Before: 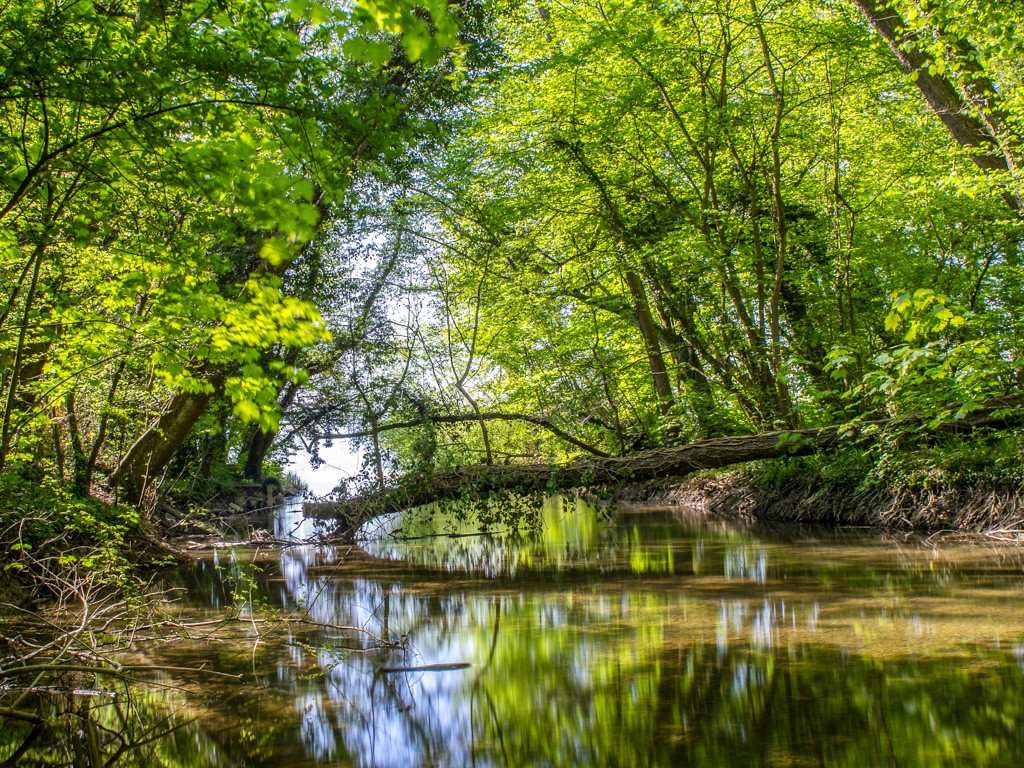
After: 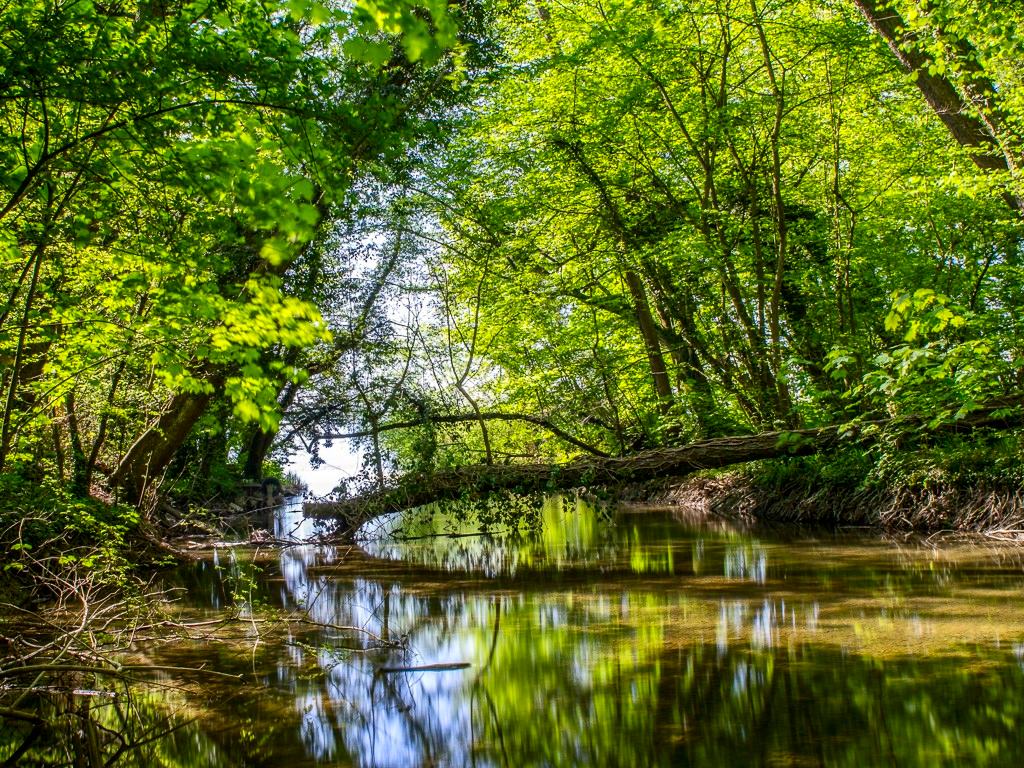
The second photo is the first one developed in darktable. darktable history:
exposure: black level correction 0.001, compensate exposure bias true, compensate highlight preservation false
contrast brightness saturation: contrast 0.135, brightness -0.051, saturation 0.155
